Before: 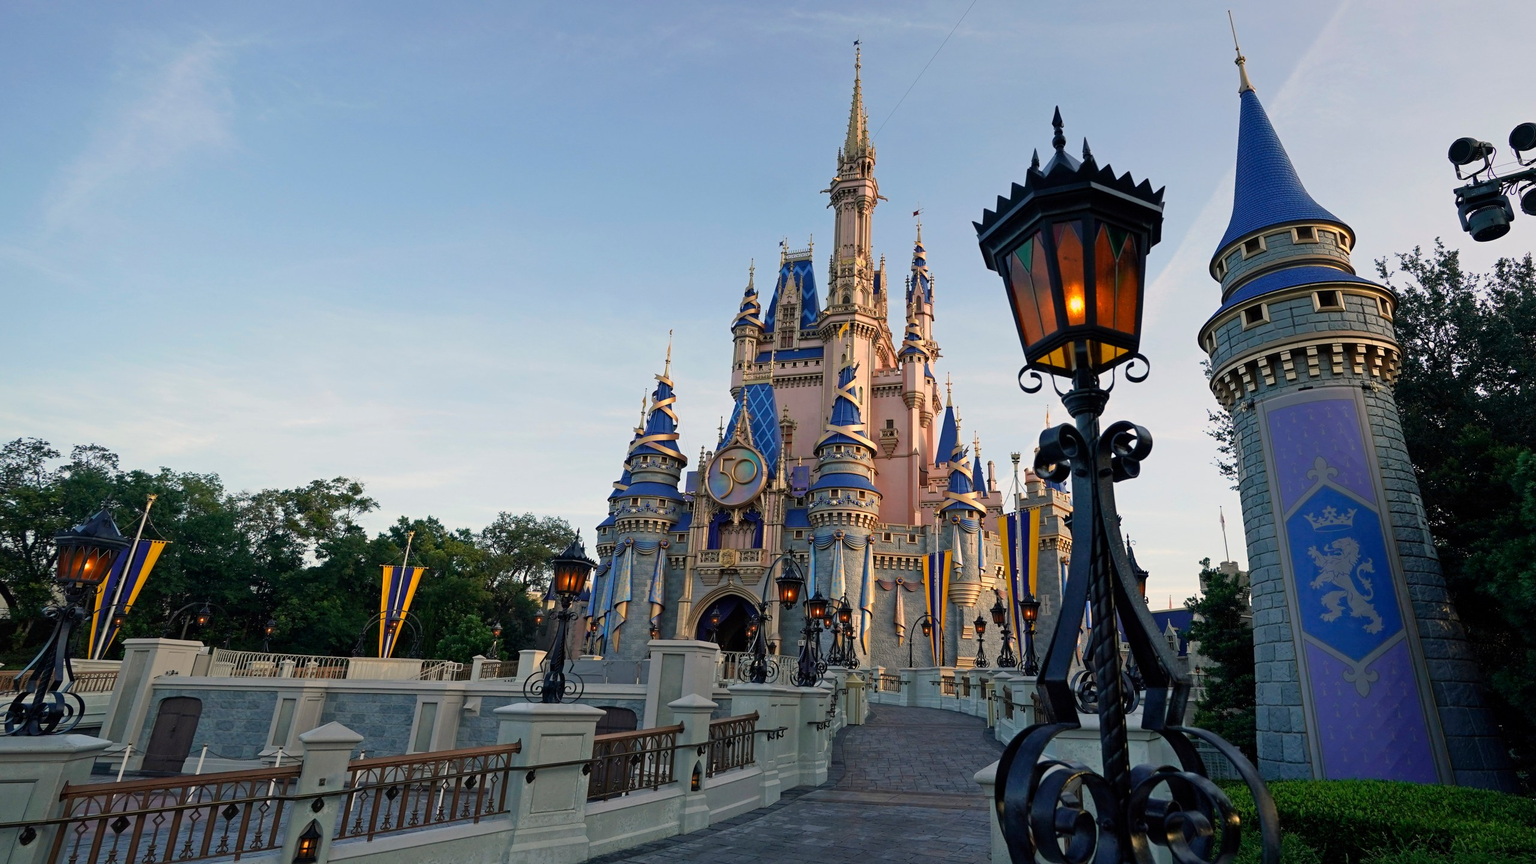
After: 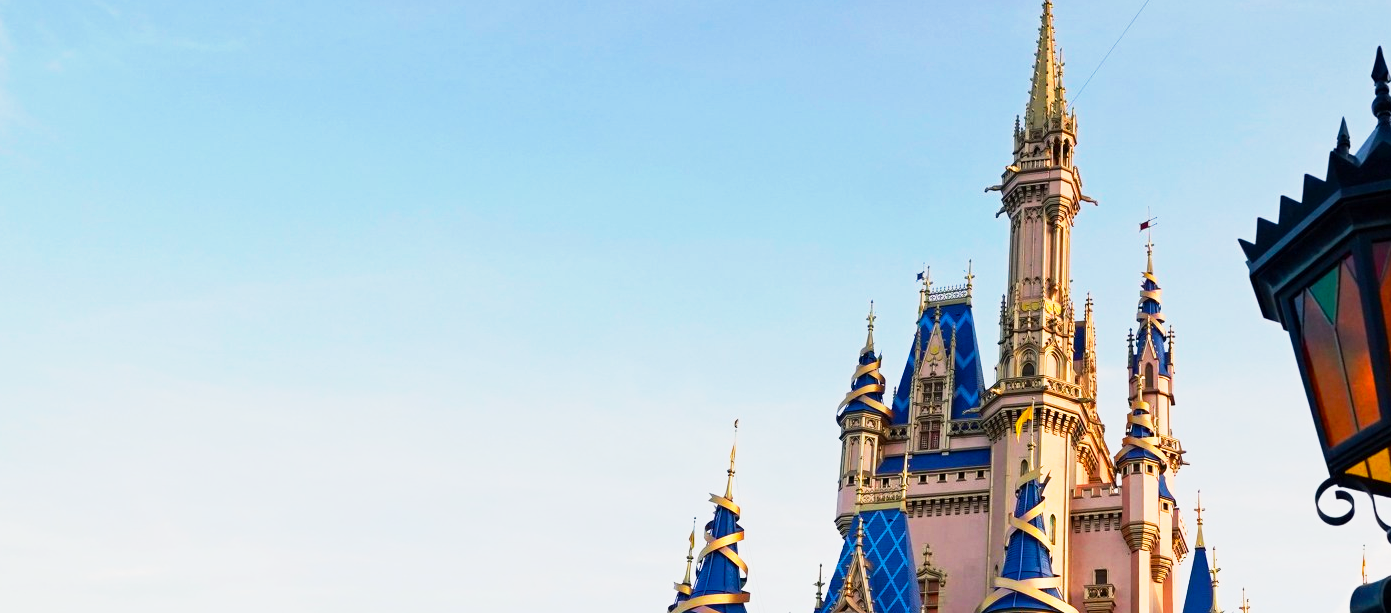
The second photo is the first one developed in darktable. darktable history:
base curve: curves: ch0 [(0, 0) (0.088, 0.125) (0.176, 0.251) (0.354, 0.501) (0.613, 0.749) (1, 0.877)], preserve colors none
color balance rgb: perceptual saturation grading › global saturation 19.422%, perceptual brilliance grading › highlights 14.215%, perceptual brilliance grading › shadows -19.076%, global vibrance 20.459%
crop: left 14.952%, top 9.077%, right 30.712%, bottom 48.319%
contrast brightness saturation: contrast 0.043, saturation 0.157
